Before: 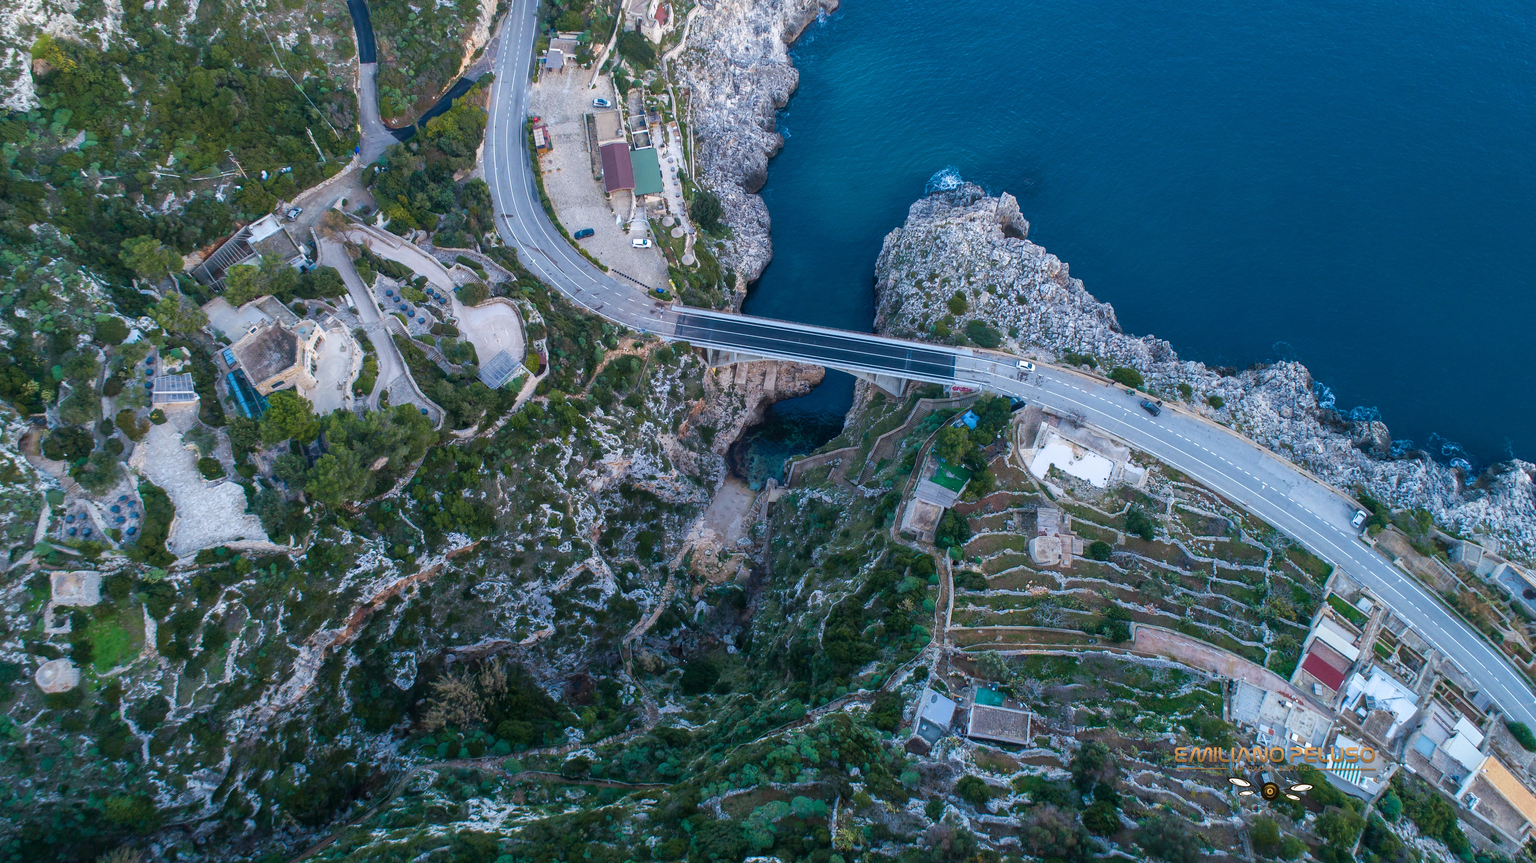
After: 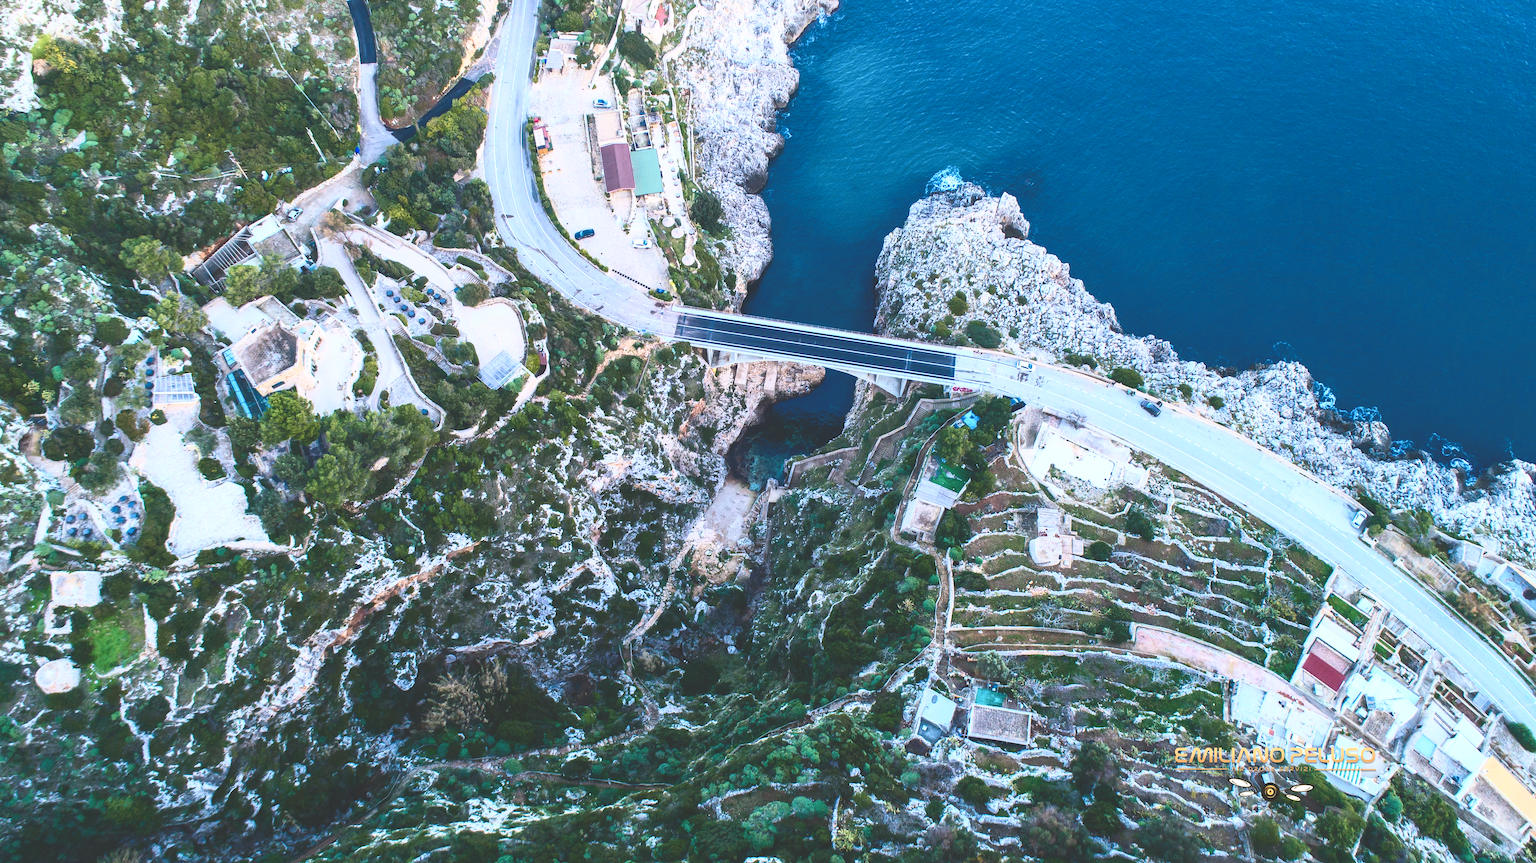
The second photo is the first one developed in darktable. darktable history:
contrast brightness saturation: contrast 0.62, brightness 0.34, saturation 0.14
exposure: black level correction -0.041, exposure 0.064 EV, compensate highlight preservation false
color balance rgb: perceptual saturation grading › global saturation 20%, perceptual saturation grading › highlights -25%, perceptual saturation grading › shadows 50%
